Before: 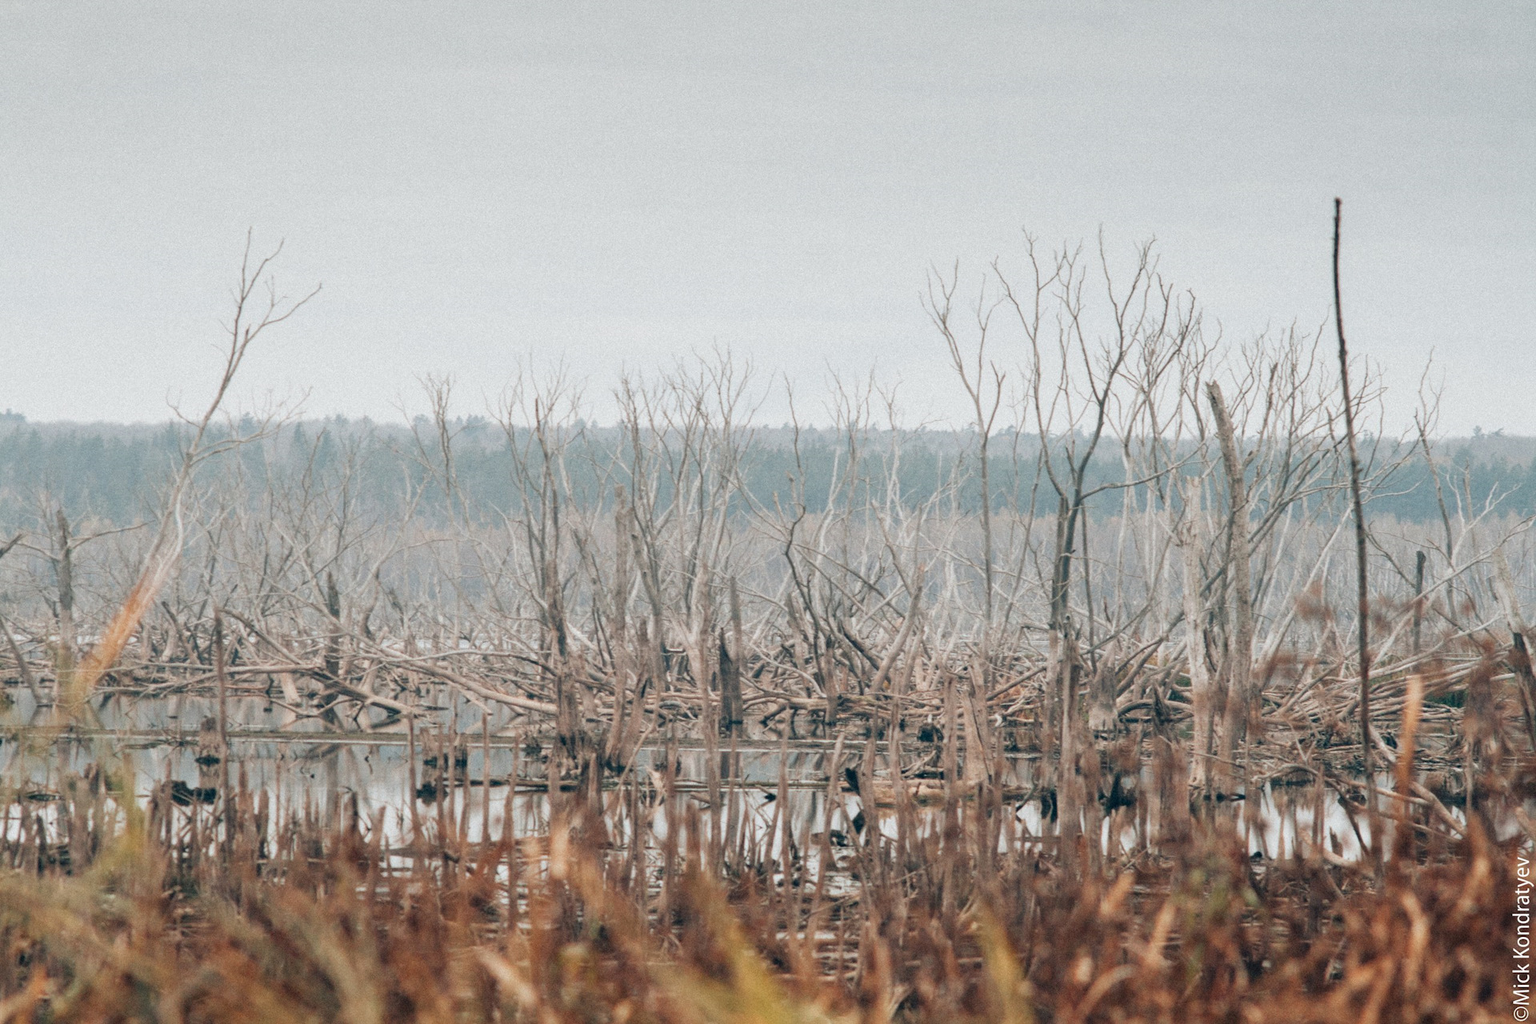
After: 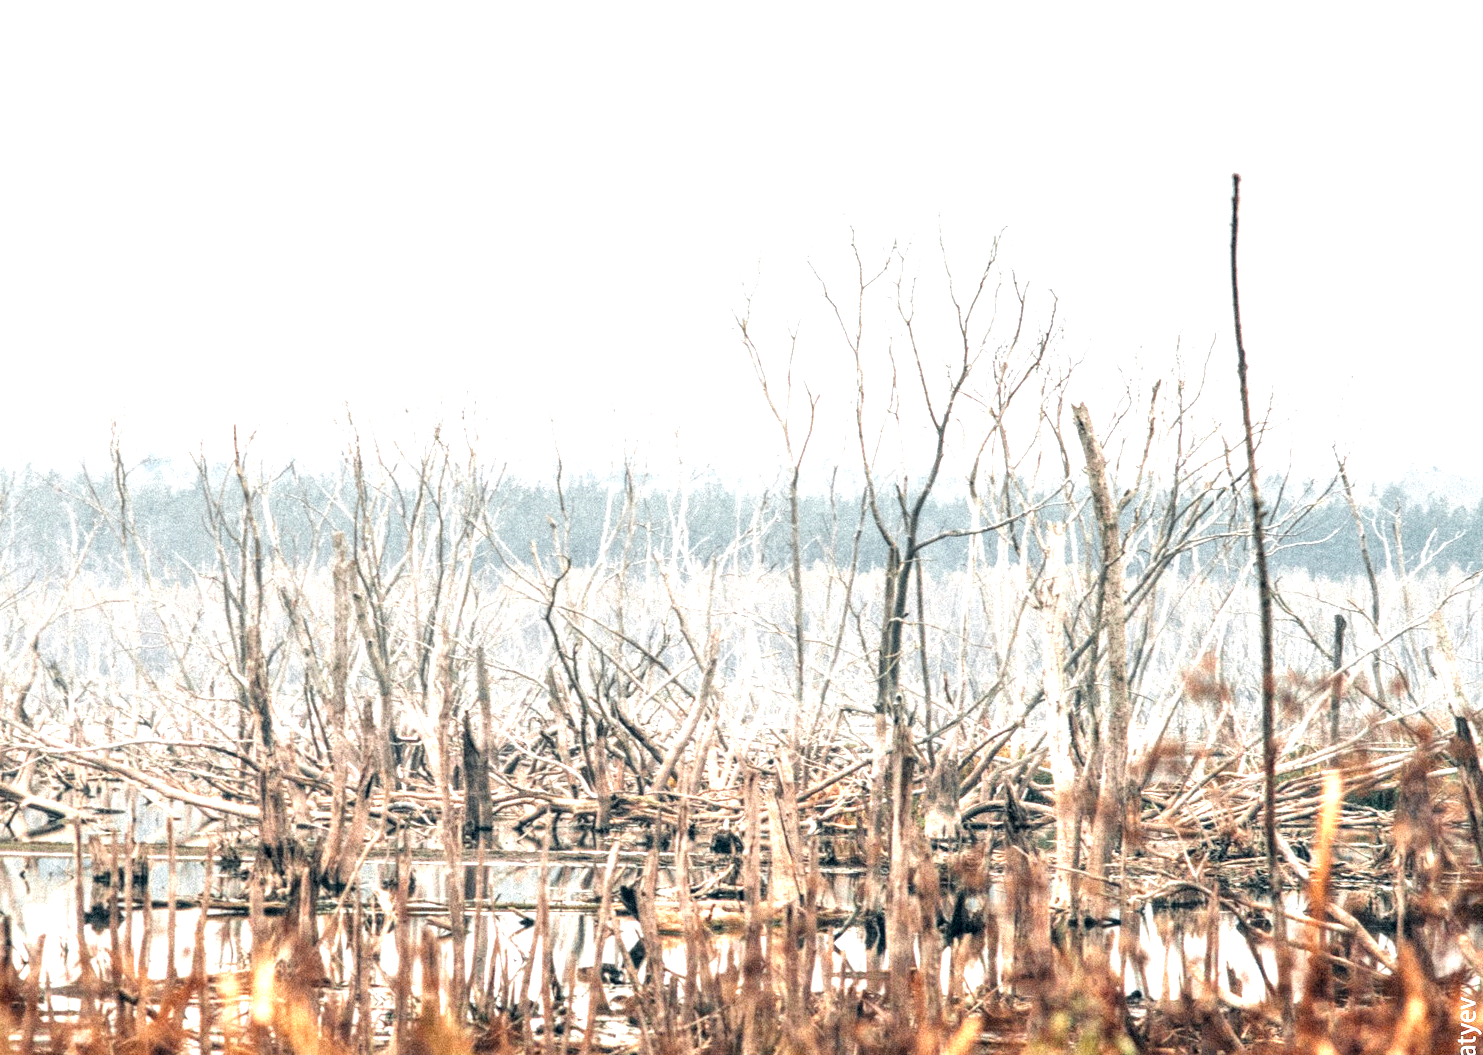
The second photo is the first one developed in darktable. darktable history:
local contrast: highlights 60%, shadows 60%, detail 160%
exposure: black level correction 0, exposure 1.2 EV, compensate highlight preservation false
color zones: curves: ch0 [(0, 0.511) (0.143, 0.531) (0.286, 0.56) (0.429, 0.5) (0.571, 0.5) (0.714, 0.5) (0.857, 0.5) (1, 0.5)]; ch1 [(0, 0.525) (0.143, 0.705) (0.286, 0.715) (0.429, 0.35) (0.571, 0.35) (0.714, 0.35) (0.857, 0.4) (1, 0.4)]; ch2 [(0, 0.572) (0.143, 0.512) (0.286, 0.473) (0.429, 0.45) (0.571, 0.5) (0.714, 0.5) (0.857, 0.518) (1, 0.518)]
crop: left 22.751%, top 5.837%, bottom 11.722%
